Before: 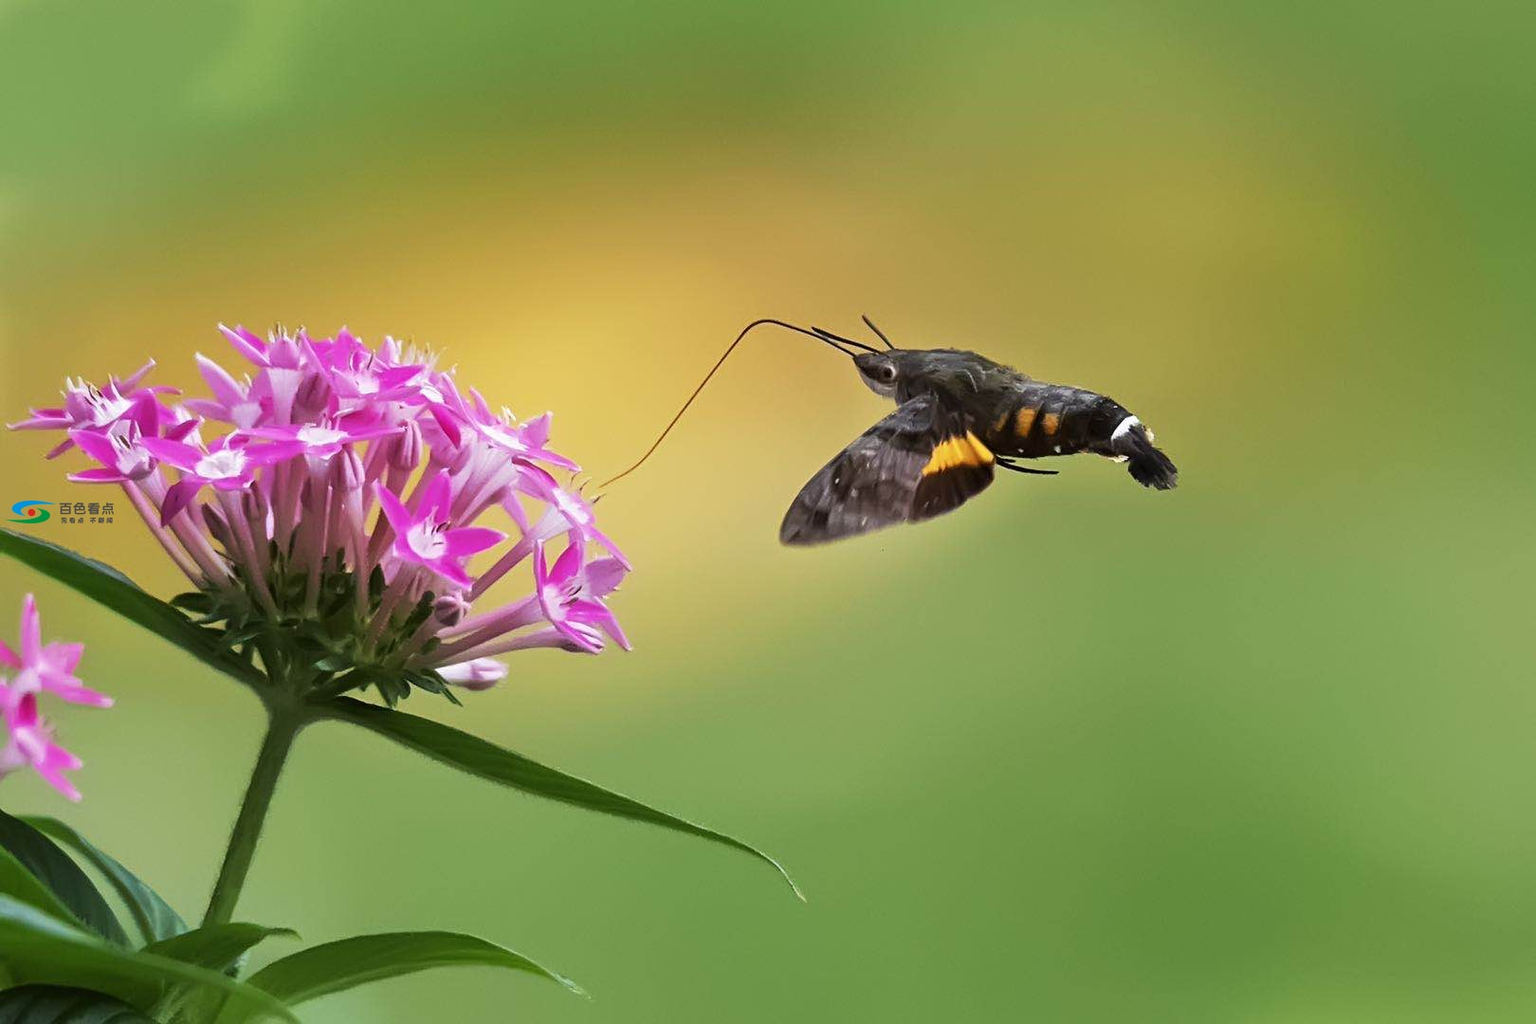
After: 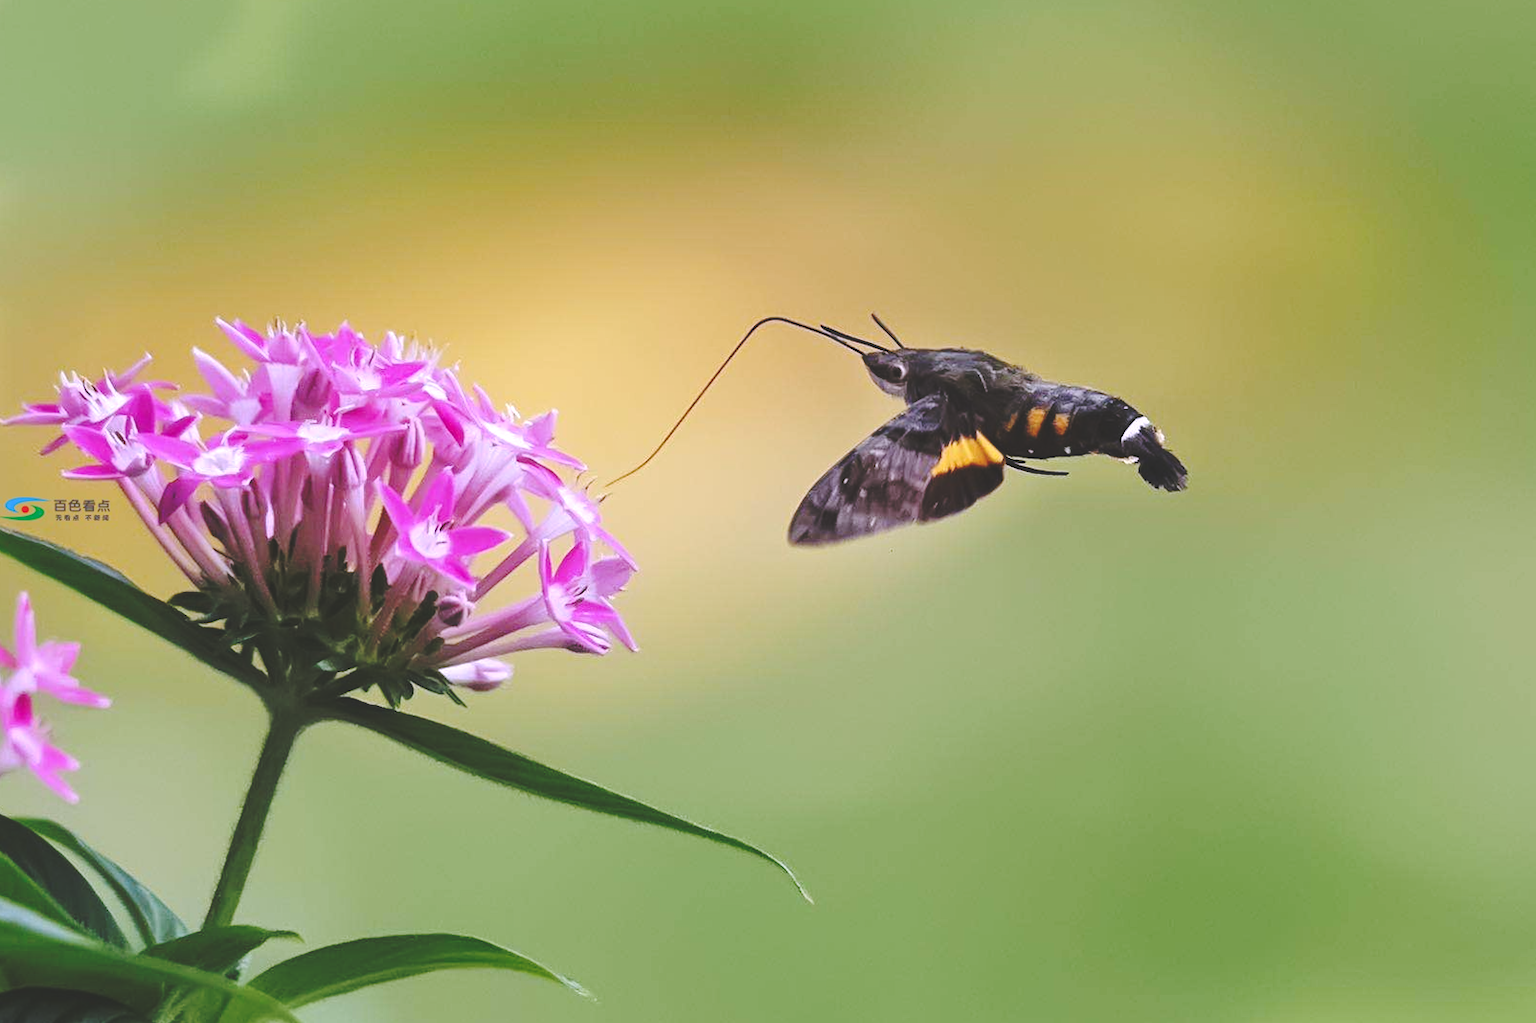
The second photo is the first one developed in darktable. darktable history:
local contrast: highlights 100%, shadows 100%, detail 120%, midtone range 0.2
base curve: curves: ch0 [(0, 0.024) (0.055, 0.065) (0.121, 0.166) (0.236, 0.319) (0.693, 0.726) (1, 1)], preserve colors none
rotate and perspective: rotation 0.174°, lens shift (vertical) 0.013, lens shift (horizontal) 0.019, shear 0.001, automatic cropping original format, crop left 0.007, crop right 0.991, crop top 0.016, crop bottom 0.997
white balance: red 1.042, blue 1.17
